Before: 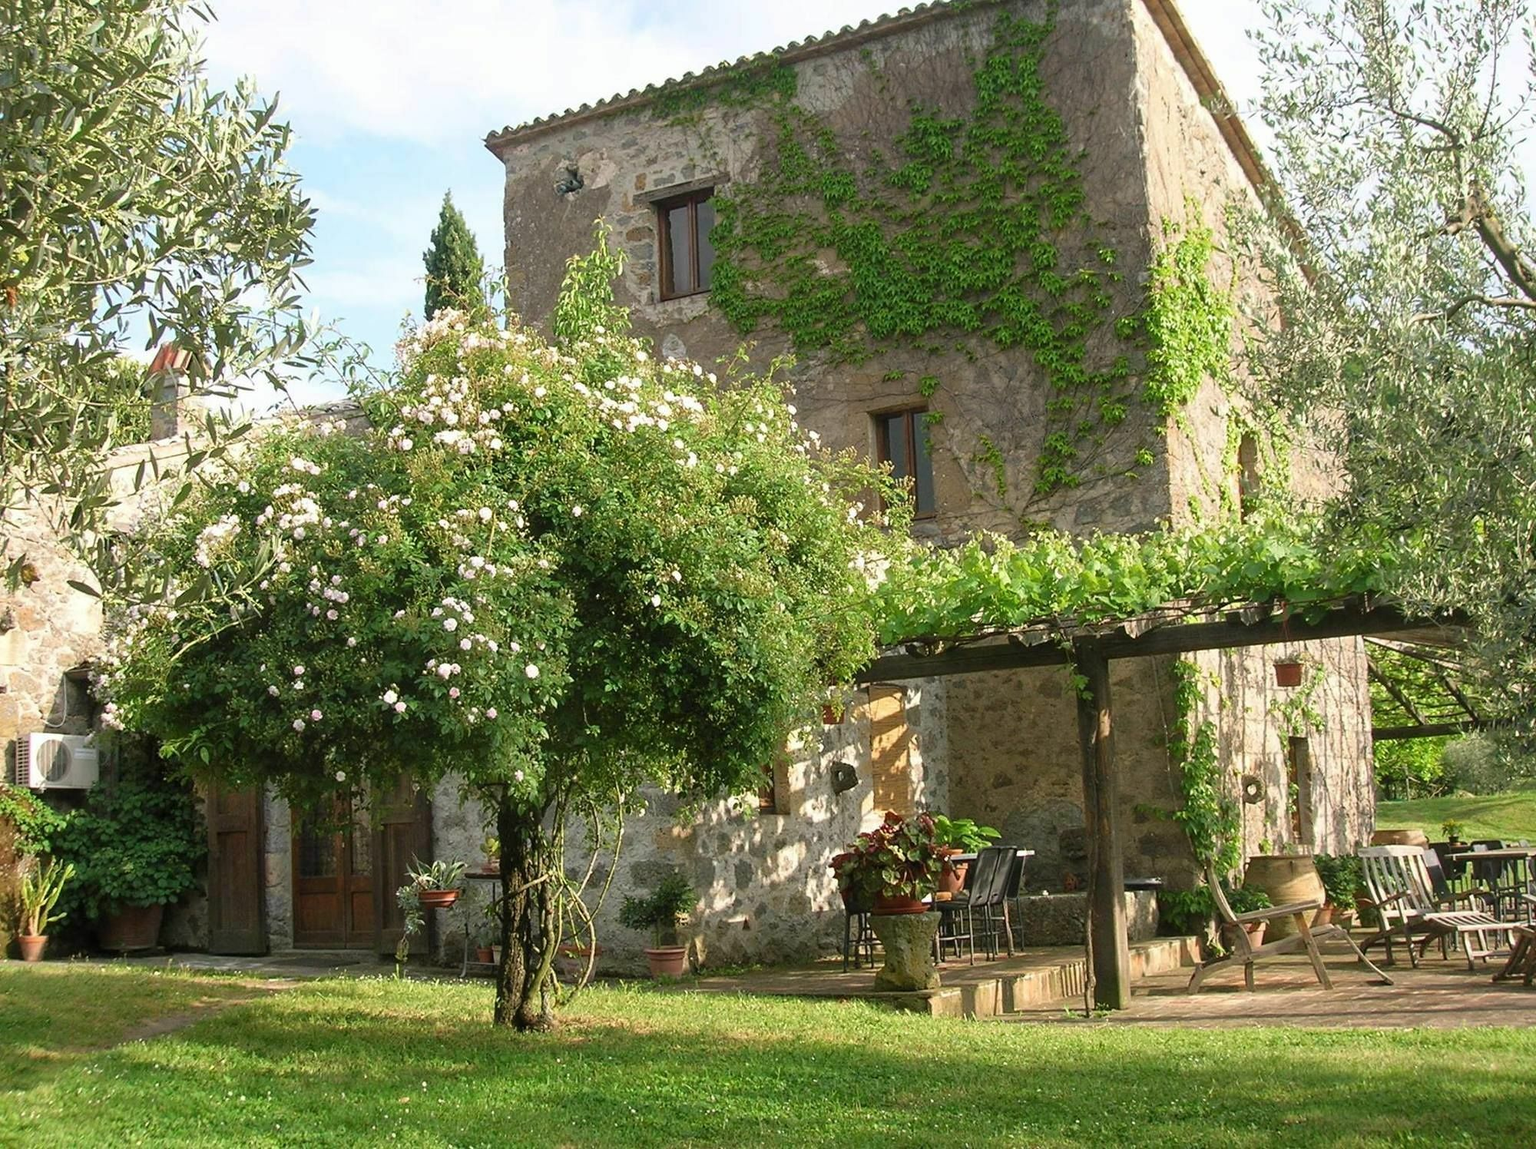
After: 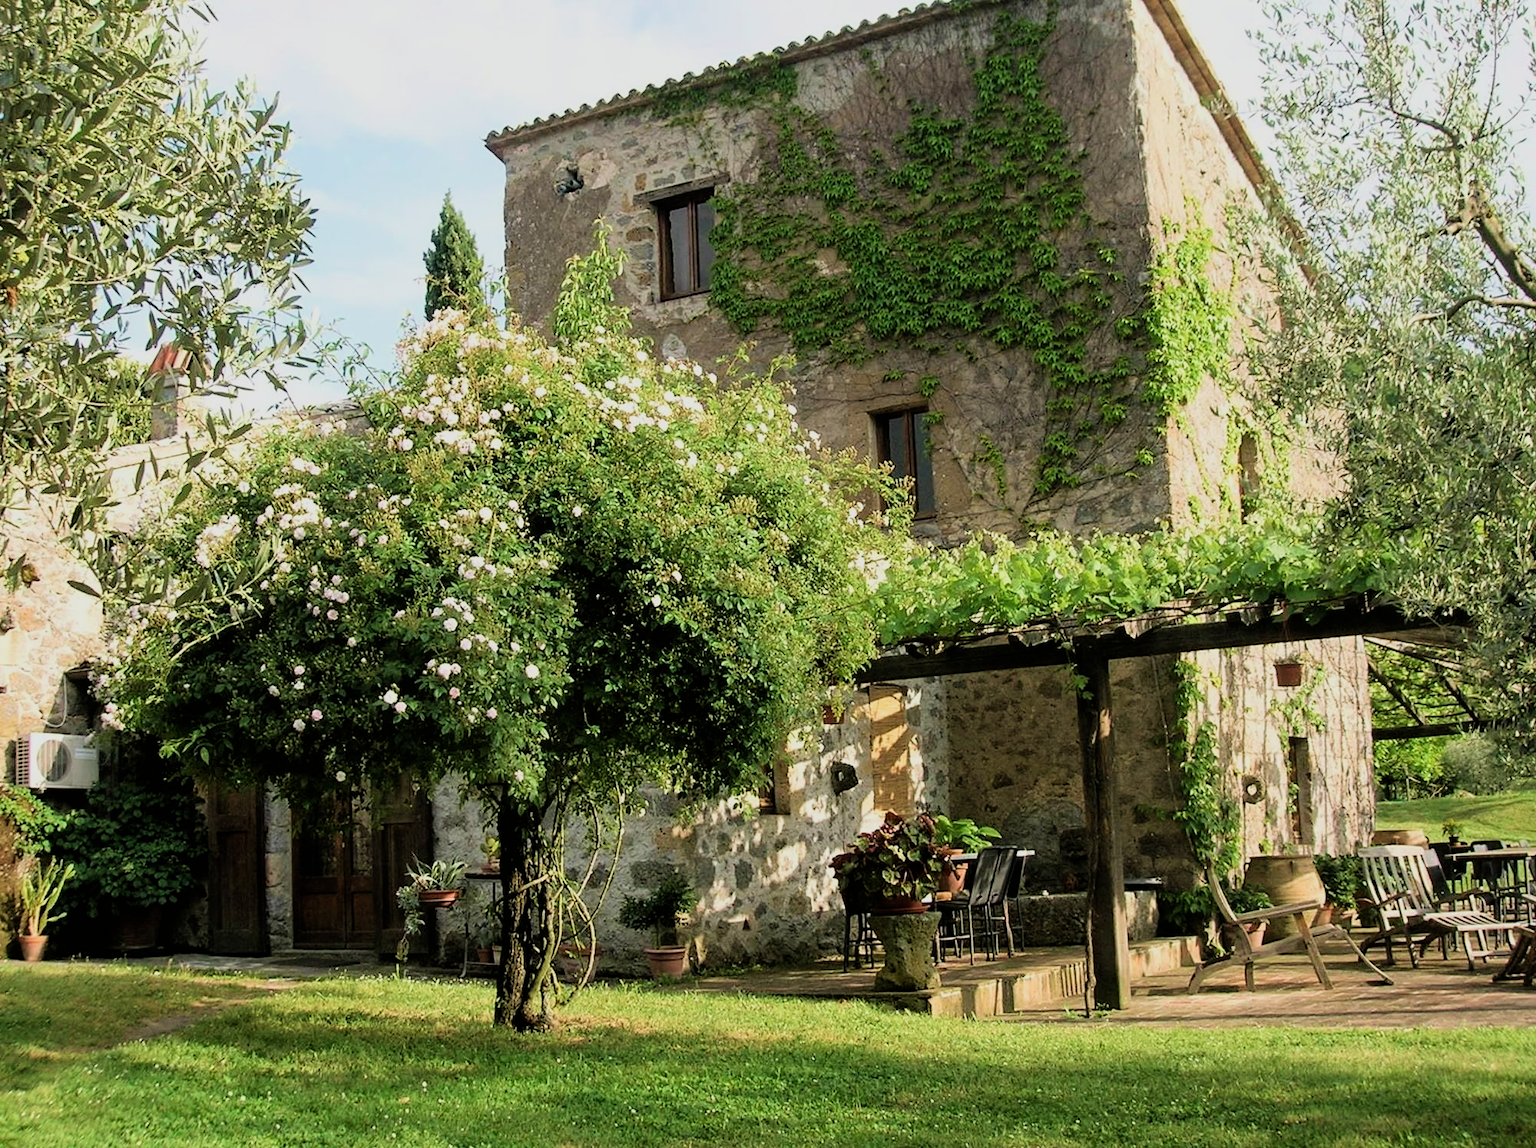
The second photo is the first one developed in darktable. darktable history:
filmic rgb: black relative exposure -5.1 EV, white relative exposure 3.99 EV, hardness 2.89, contrast 1.298, highlights saturation mix -30.99%
velvia: on, module defaults
